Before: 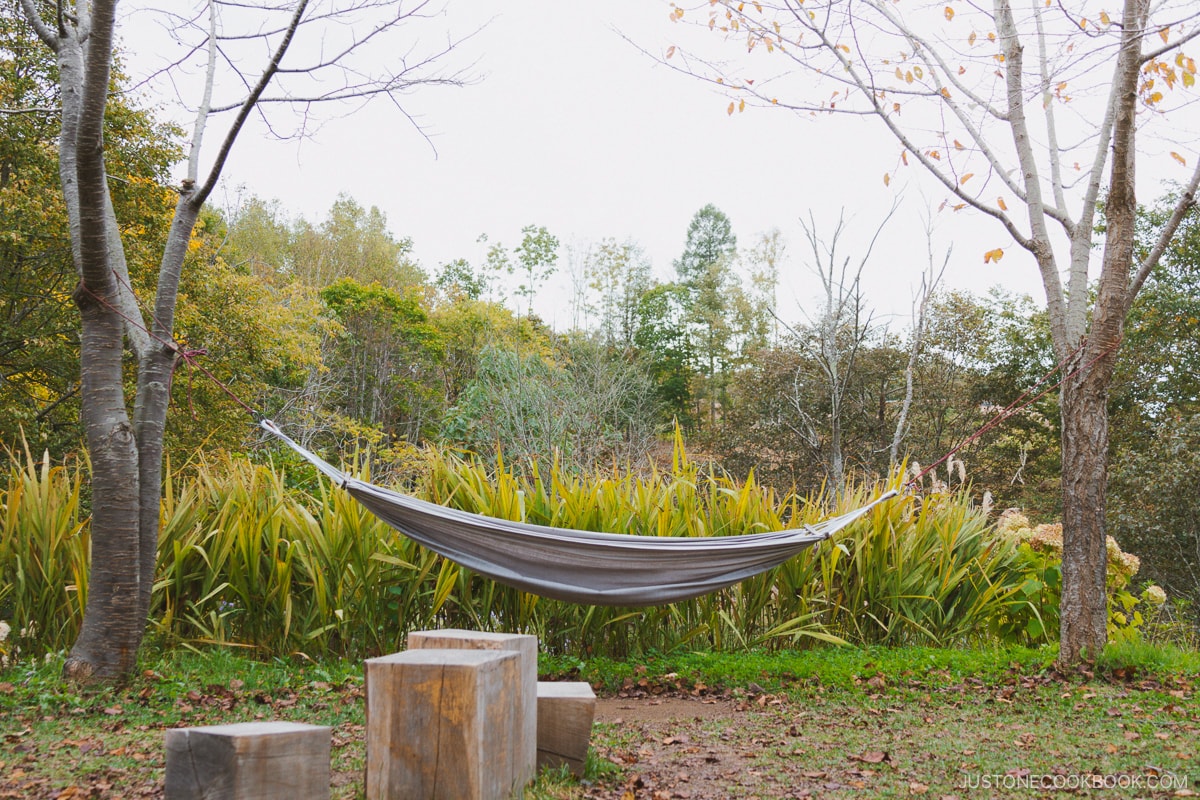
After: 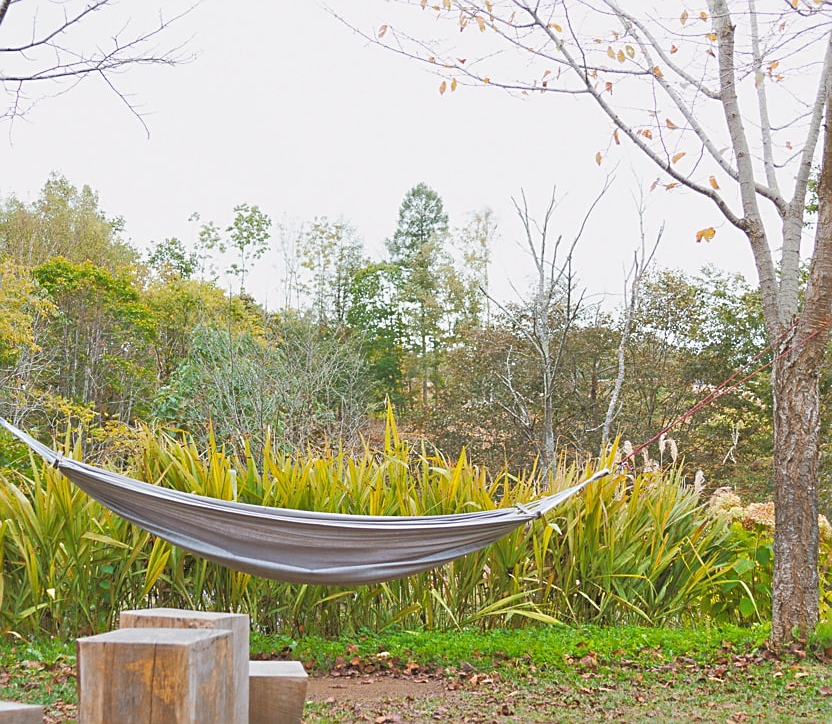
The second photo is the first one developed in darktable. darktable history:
sharpen: on, module defaults
tone equalizer: -7 EV 0.163 EV, -6 EV 0.584 EV, -5 EV 1.13 EV, -4 EV 1.36 EV, -3 EV 1.15 EV, -2 EV 0.6 EV, -1 EV 0.162 EV
crop and rotate: left 24.039%, top 2.689%, right 6.614%, bottom 6.766%
